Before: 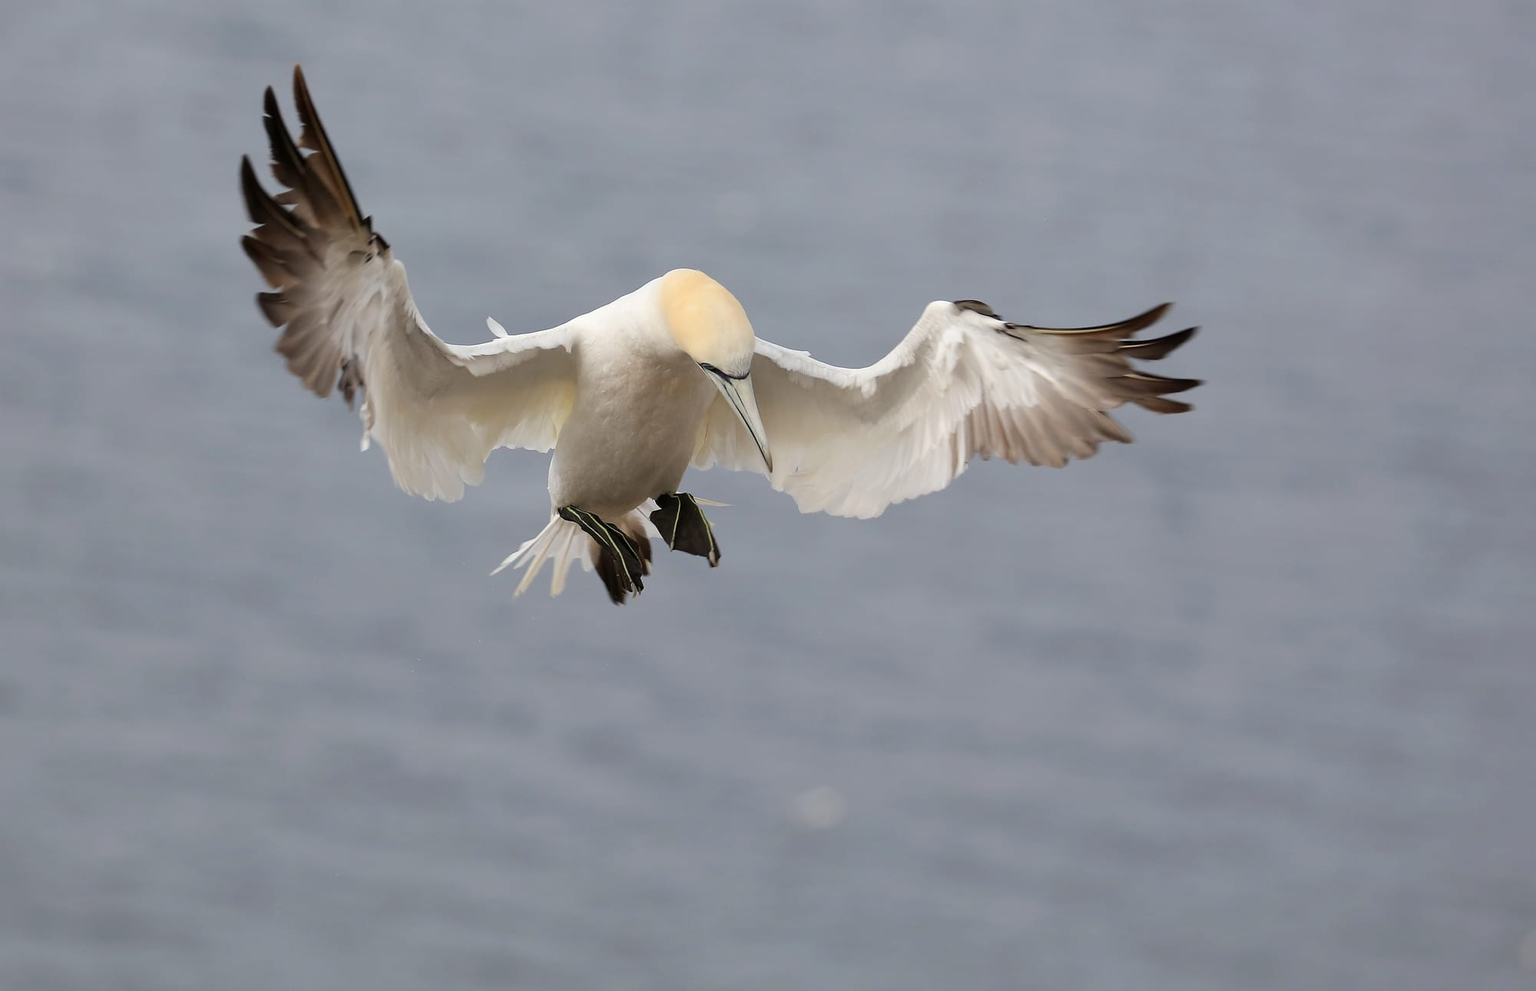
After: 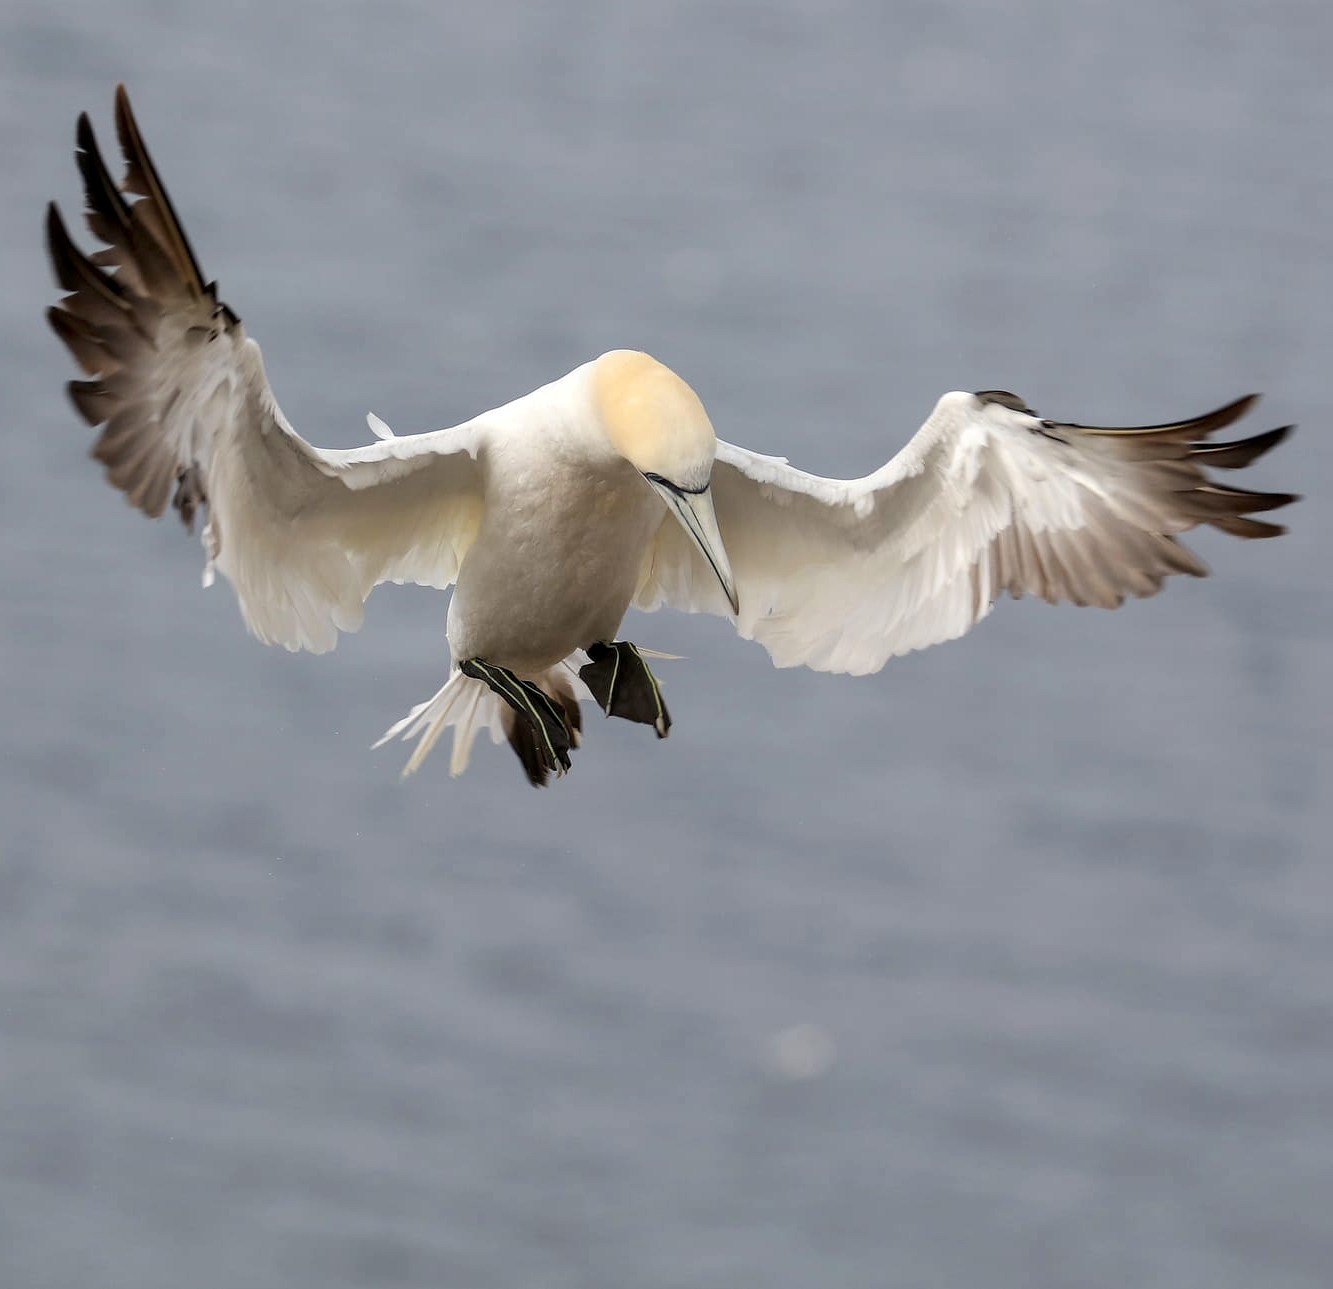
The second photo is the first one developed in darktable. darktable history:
local contrast: on, module defaults
crop and rotate: left 13.359%, right 19.975%
